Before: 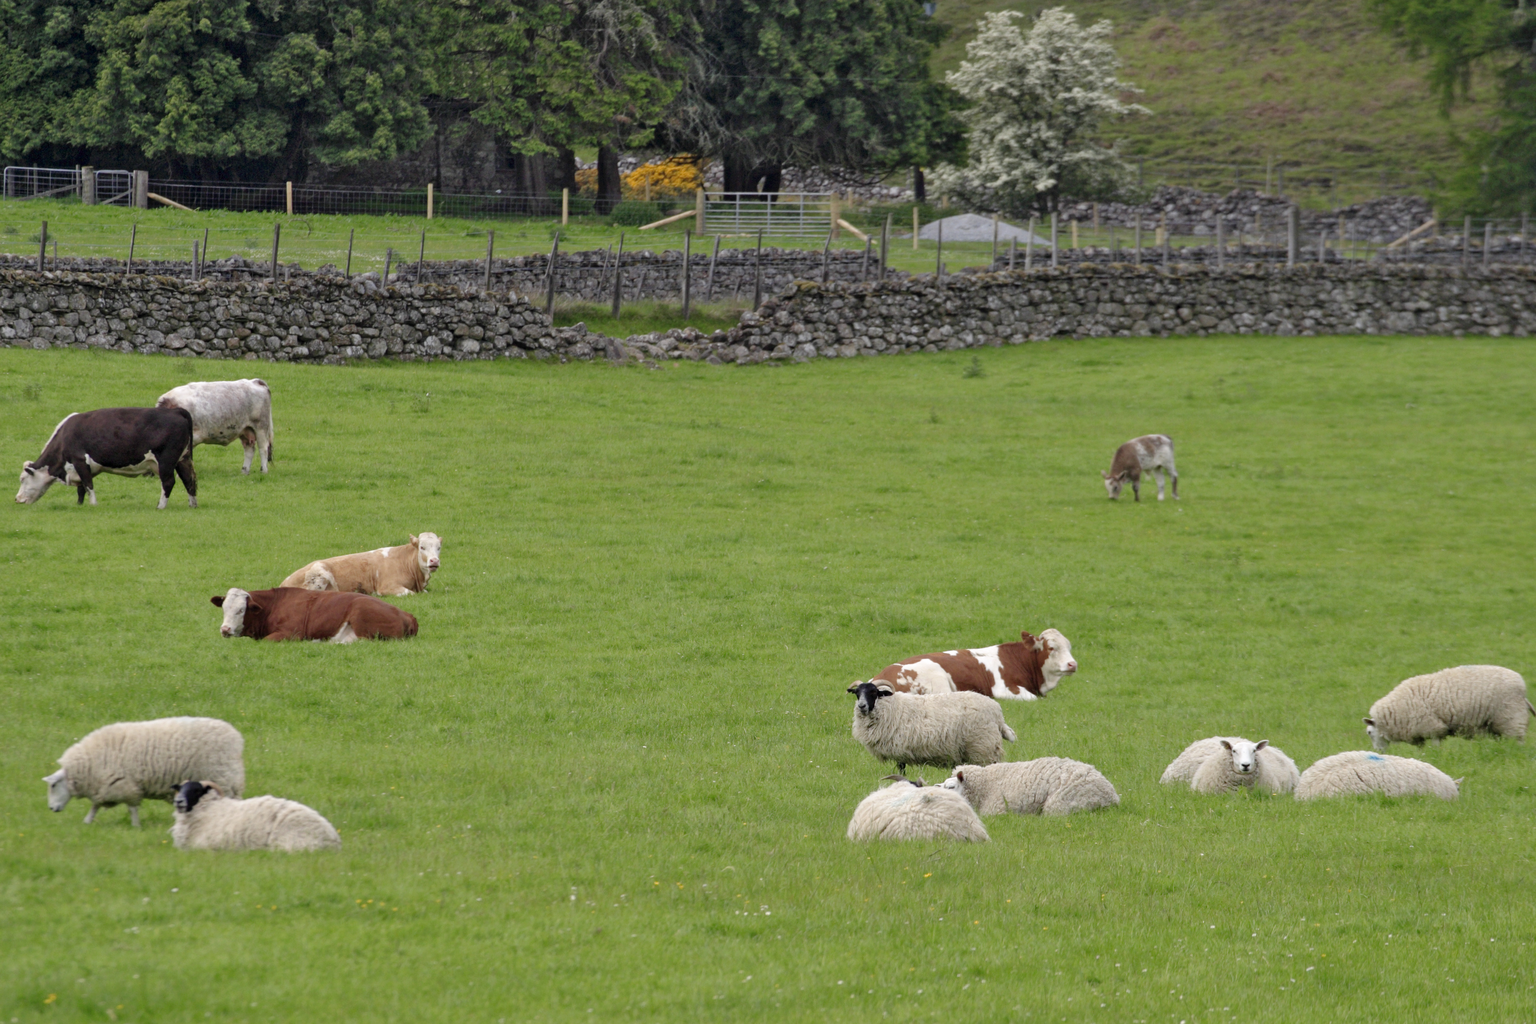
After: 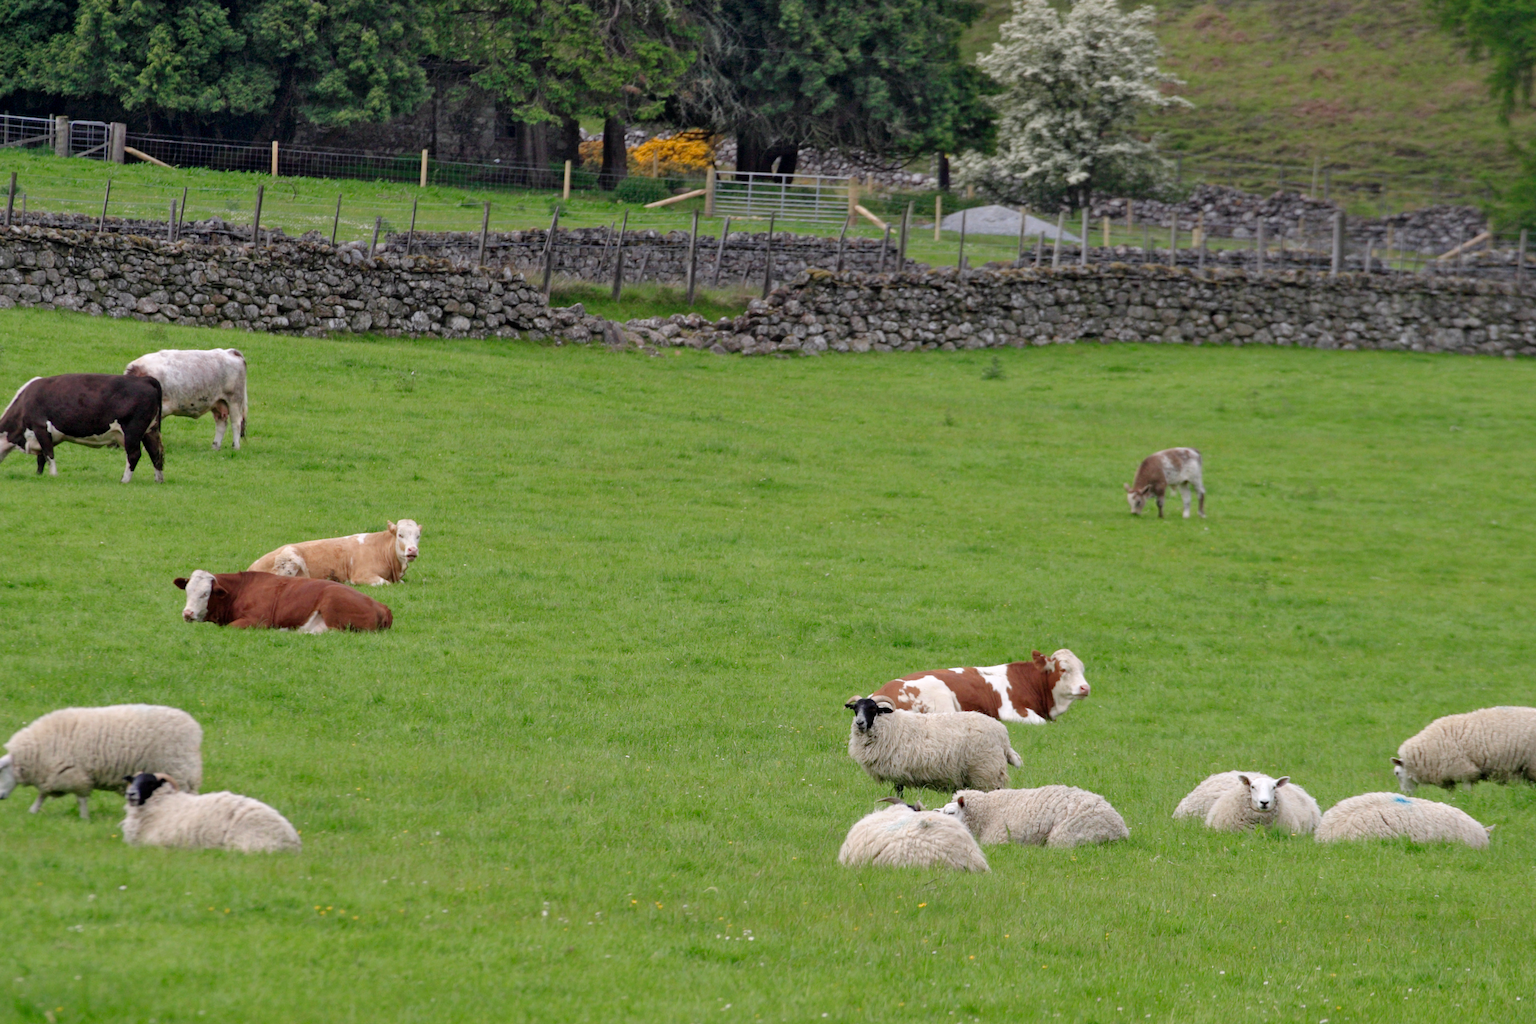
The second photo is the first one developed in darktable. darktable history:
white balance: red 1.004, blue 1.024
crop and rotate: angle -2.38°
